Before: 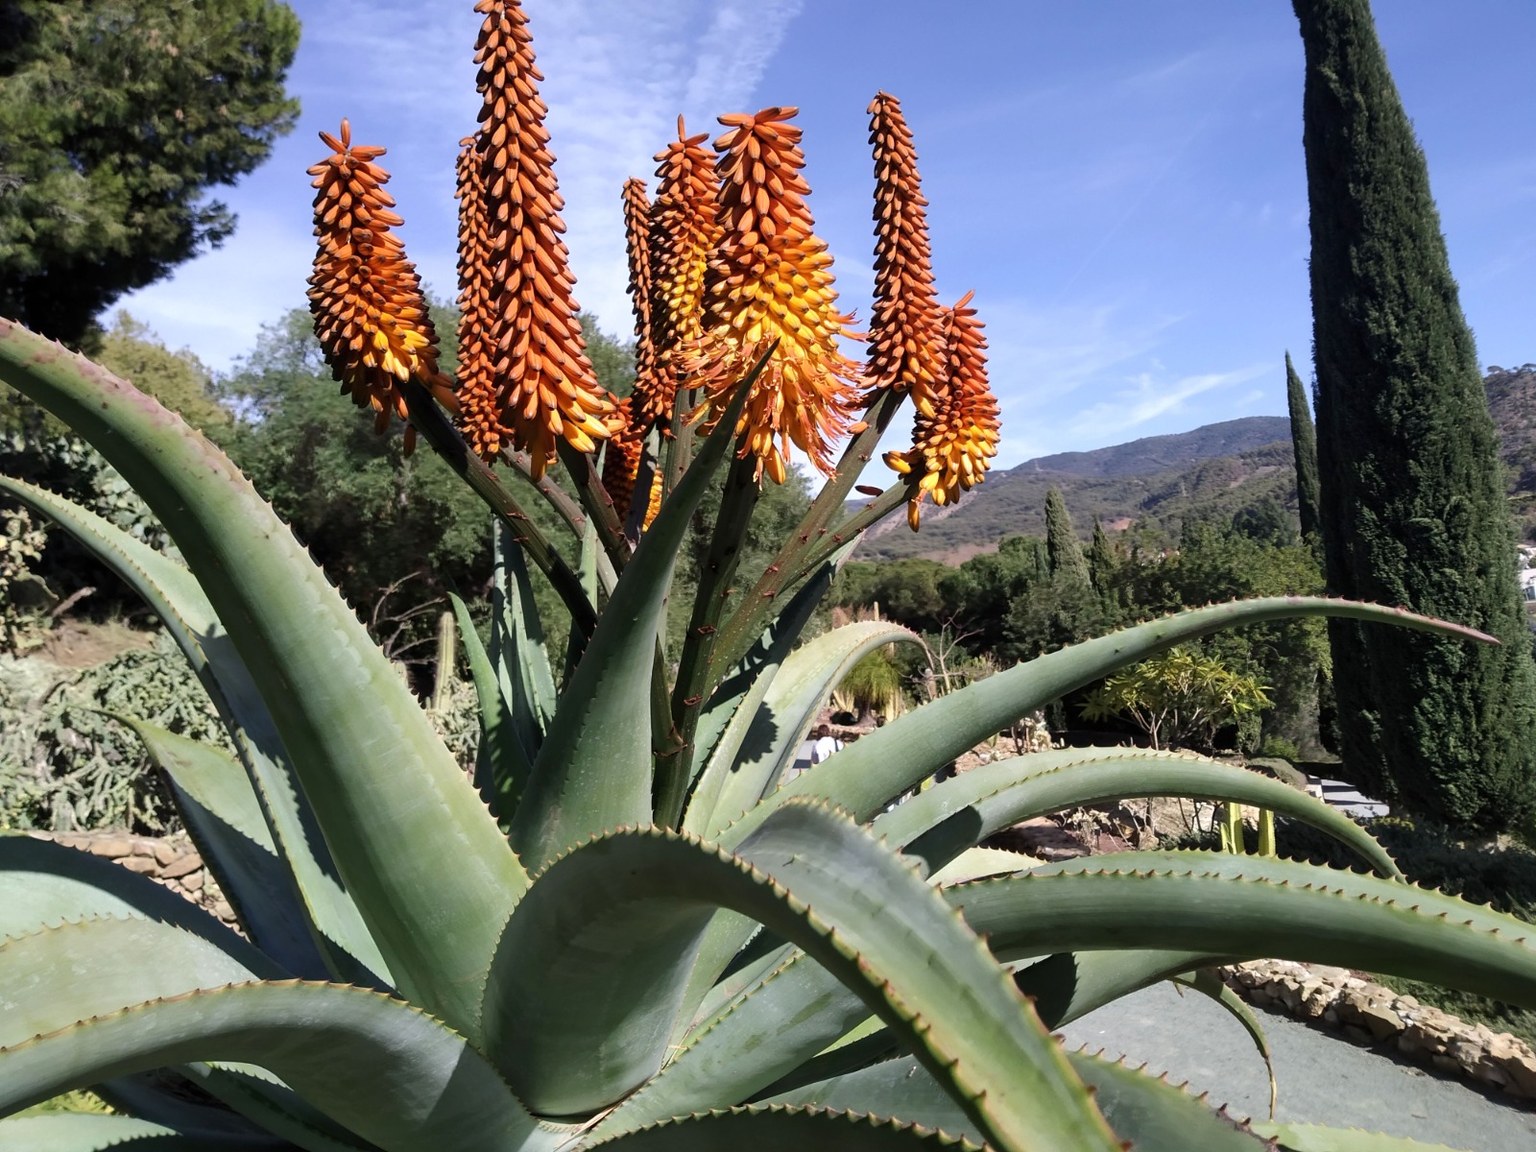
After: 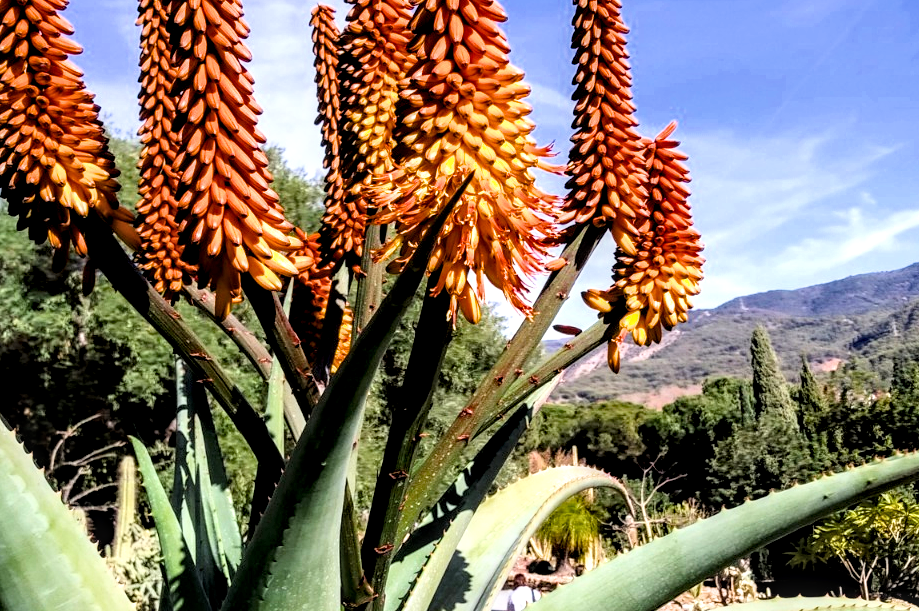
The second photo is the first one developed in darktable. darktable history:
exposure: black level correction 0.001, exposure 1 EV, compensate exposure bias true, compensate highlight preservation false
filmic rgb: black relative exposure -7.76 EV, white relative exposure 4.35 EV, threshold 2.99 EV, hardness 3.75, latitude 49.74%, contrast 1.101, color science v6 (2022), iterations of high-quality reconstruction 0, enable highlight reconstruction true
local contrast: detail 160%
color balance rgb: power › chroma 0.256%, power › hue 62.68°, perceptual saturation grading › global saturation 25.873%, global vibrance 6.804%, saturation formula JzAzBz (2021)
crop: left 21.129%, top 15.166%, right 21.393%, bottom 33.891%
